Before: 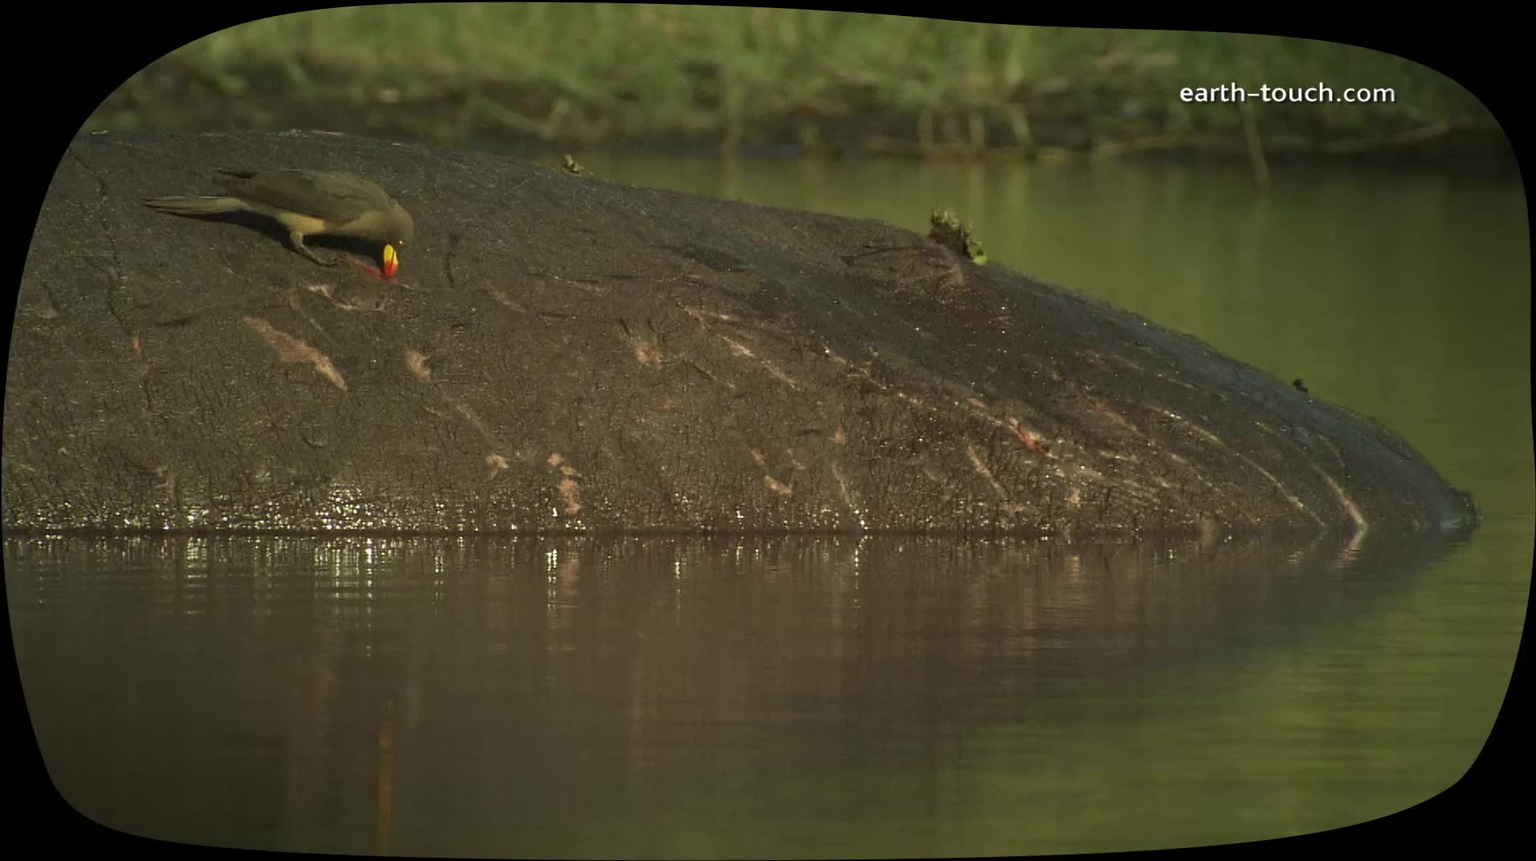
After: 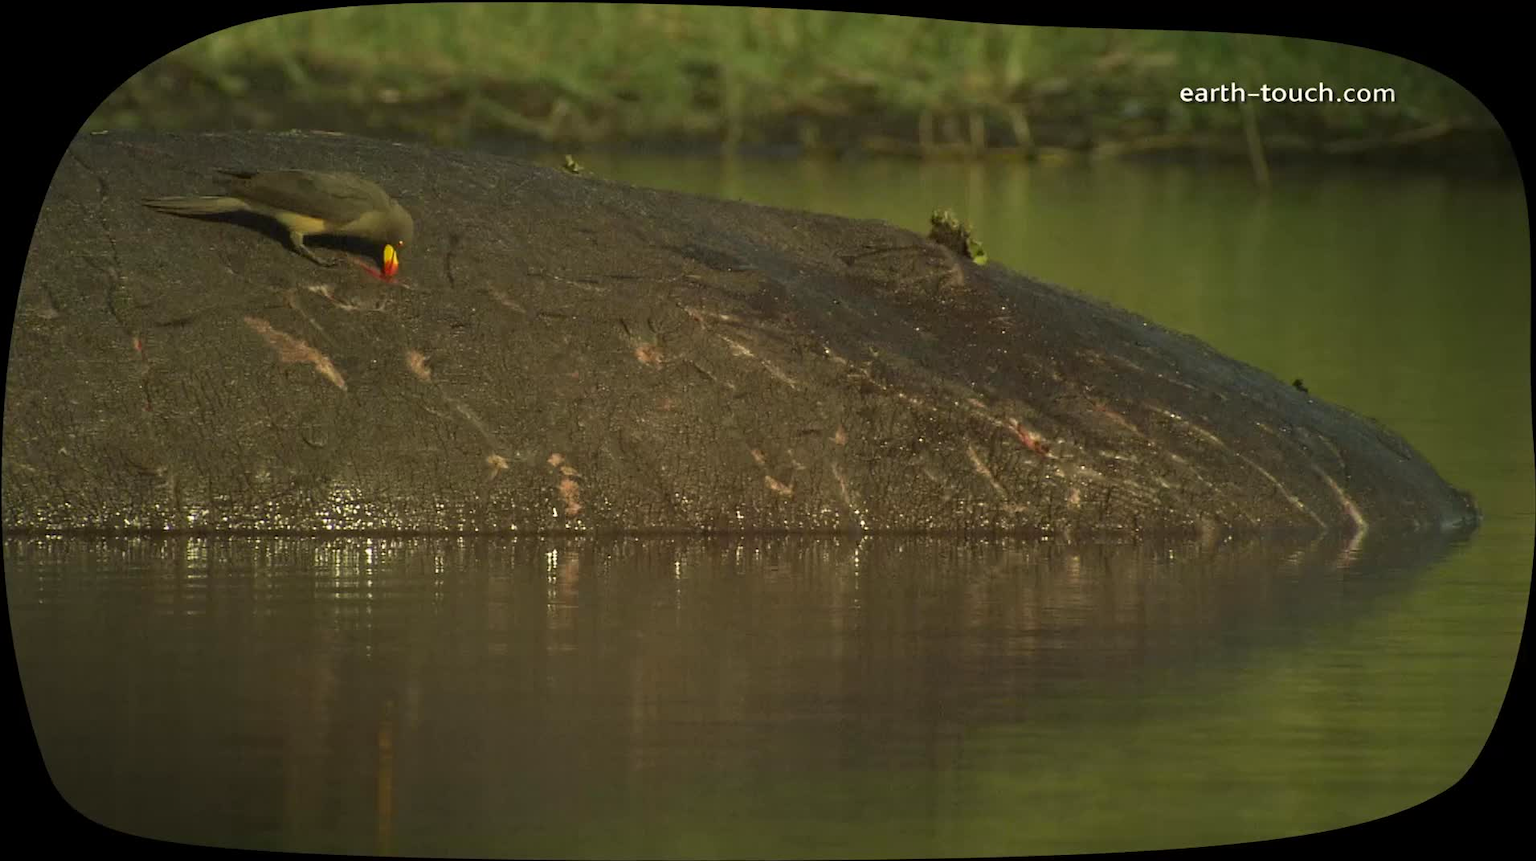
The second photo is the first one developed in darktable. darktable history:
rgb levels: preserve colors max RGB
color correction: highlights a* 0.816, highlights b* 2.78, saturation 1.1
